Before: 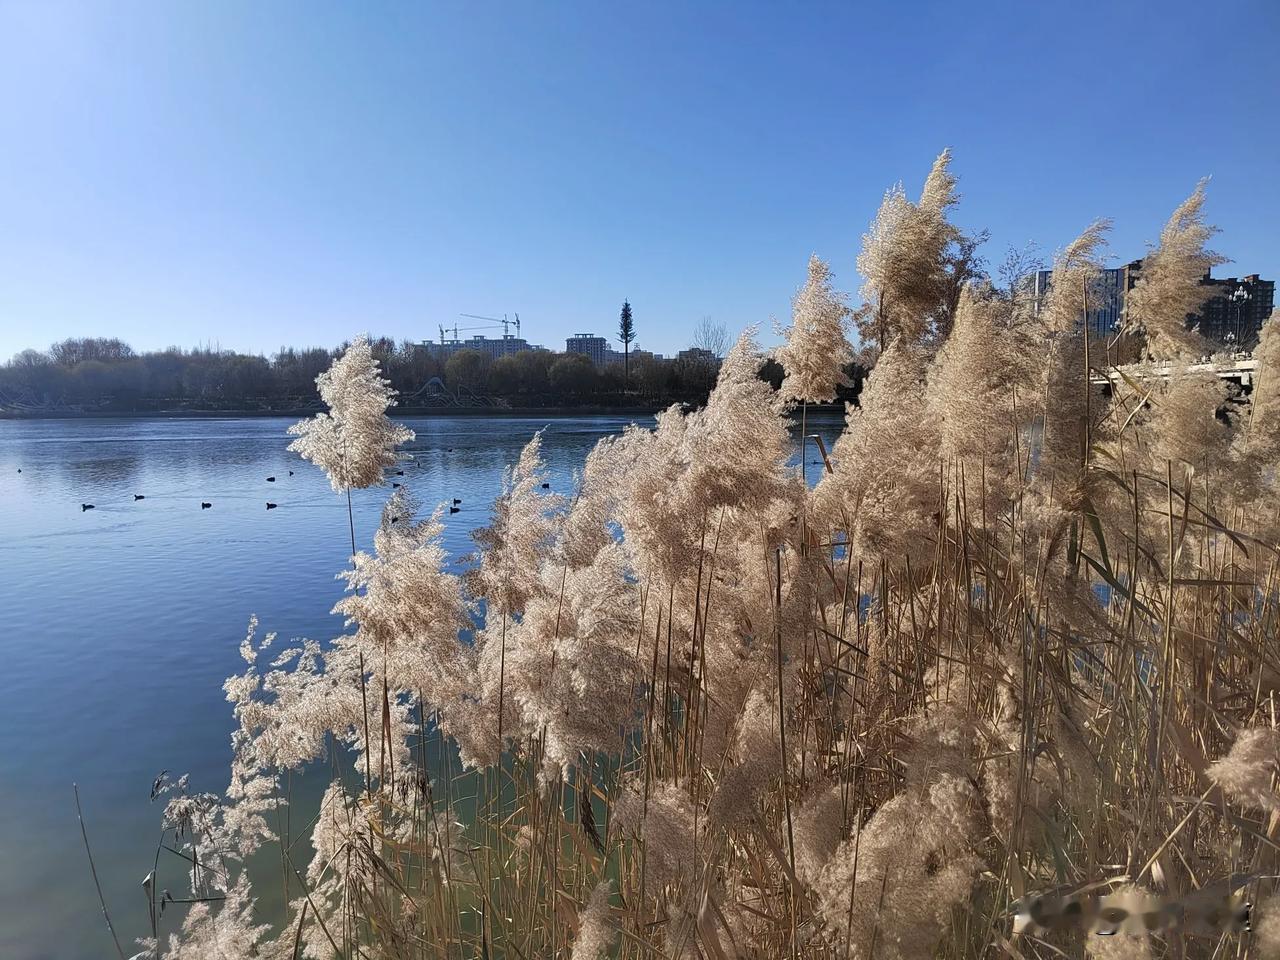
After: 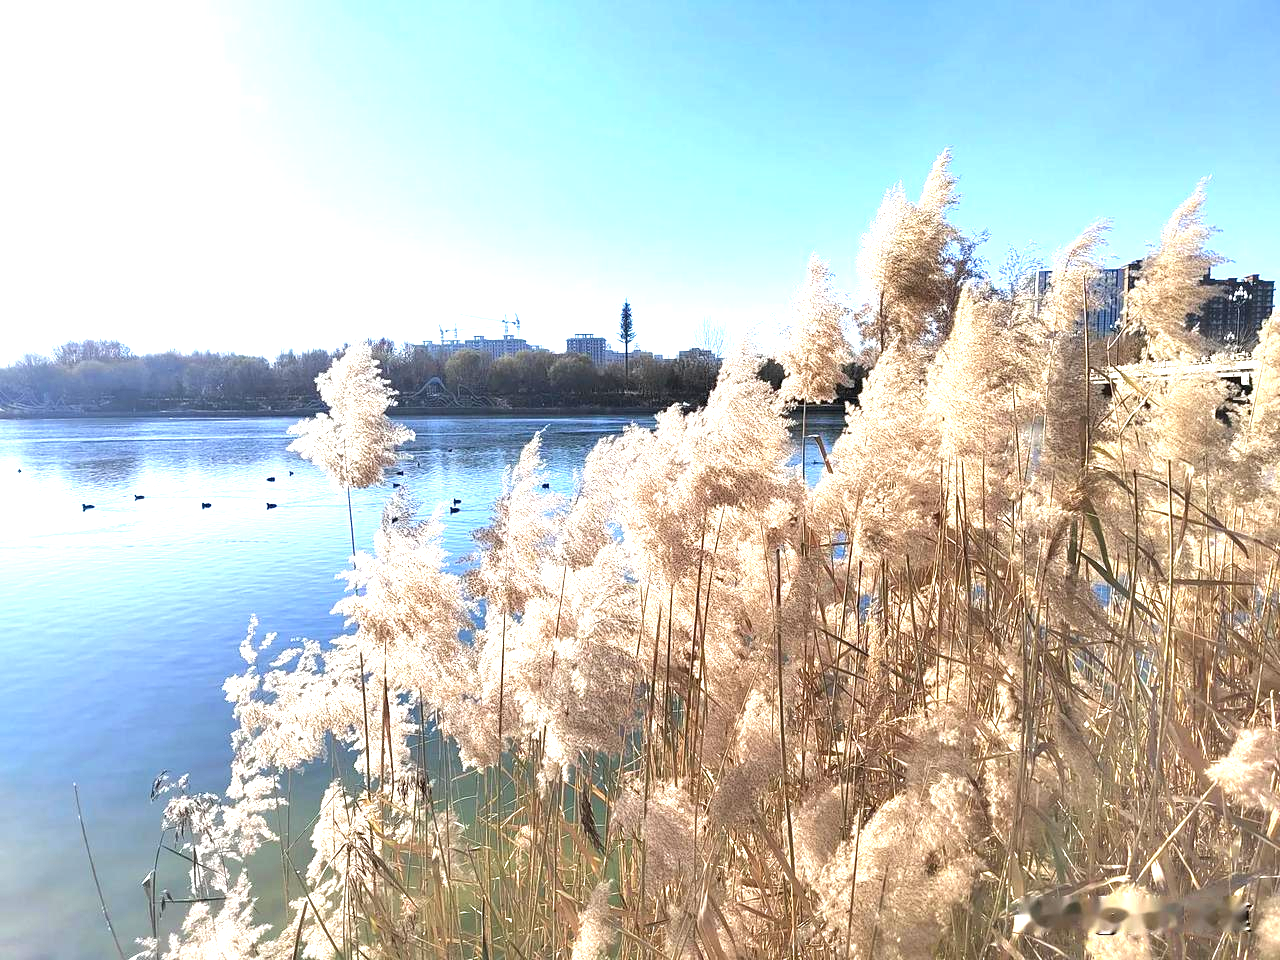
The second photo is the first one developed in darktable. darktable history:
tone equalizer: on, module defaults
exposure: black level correction 0, exposure 1.7 EV, compensate exposure bias true, compensate highlight preservation false
